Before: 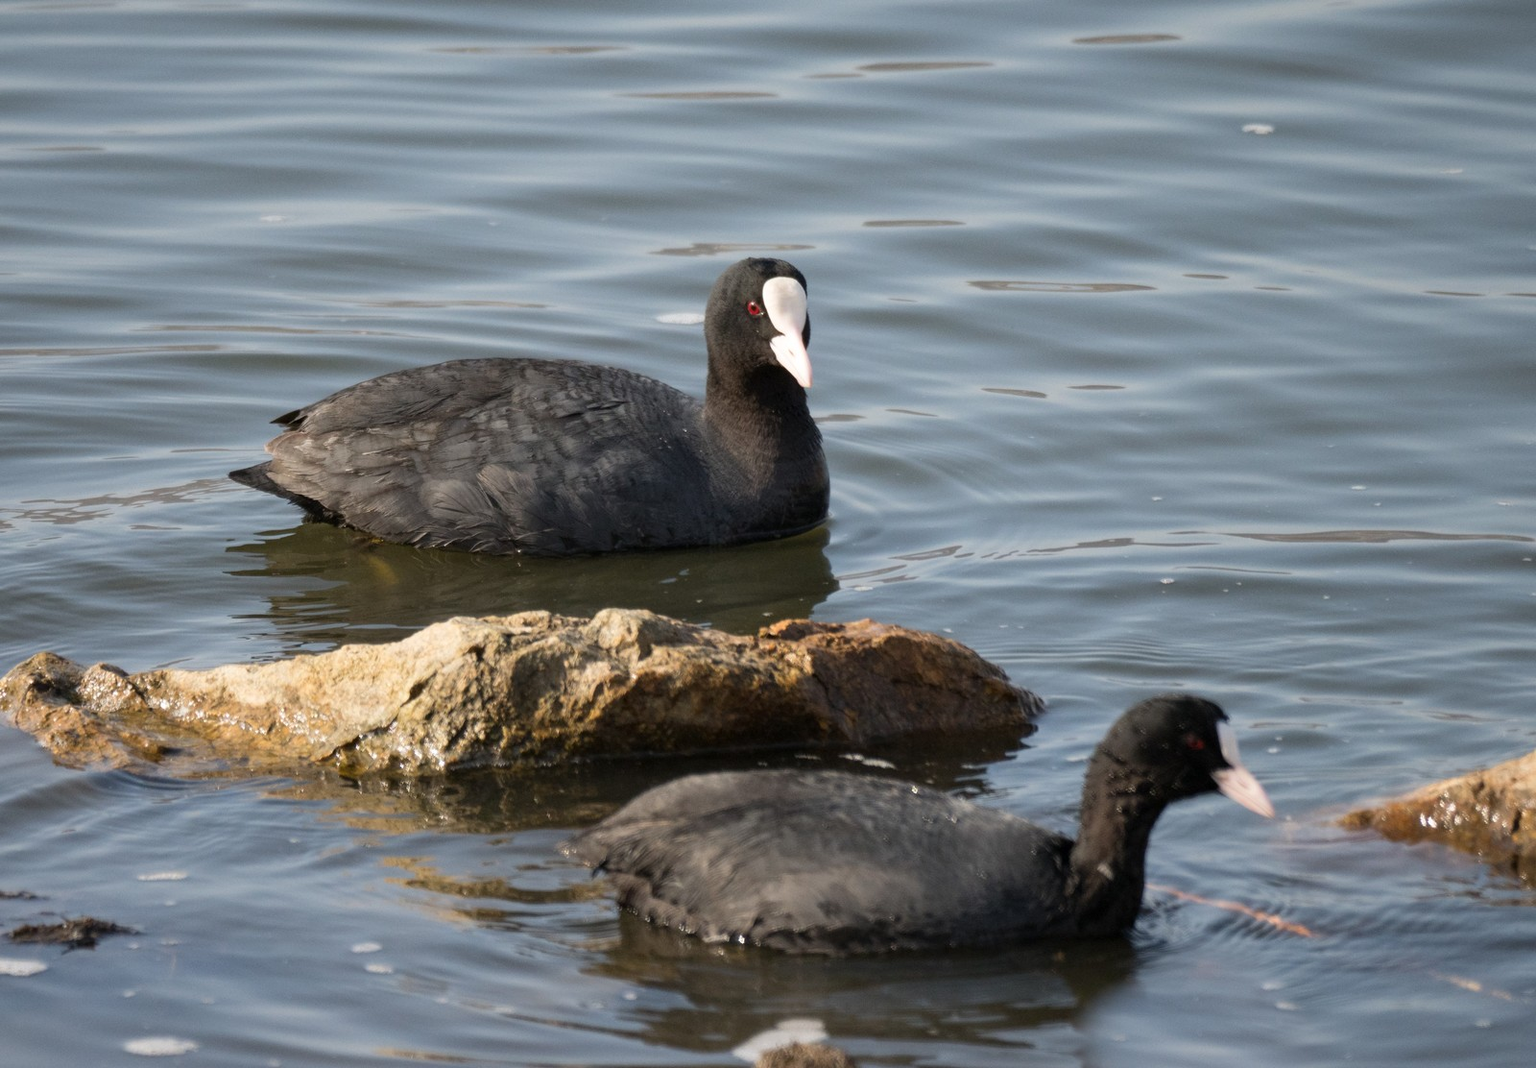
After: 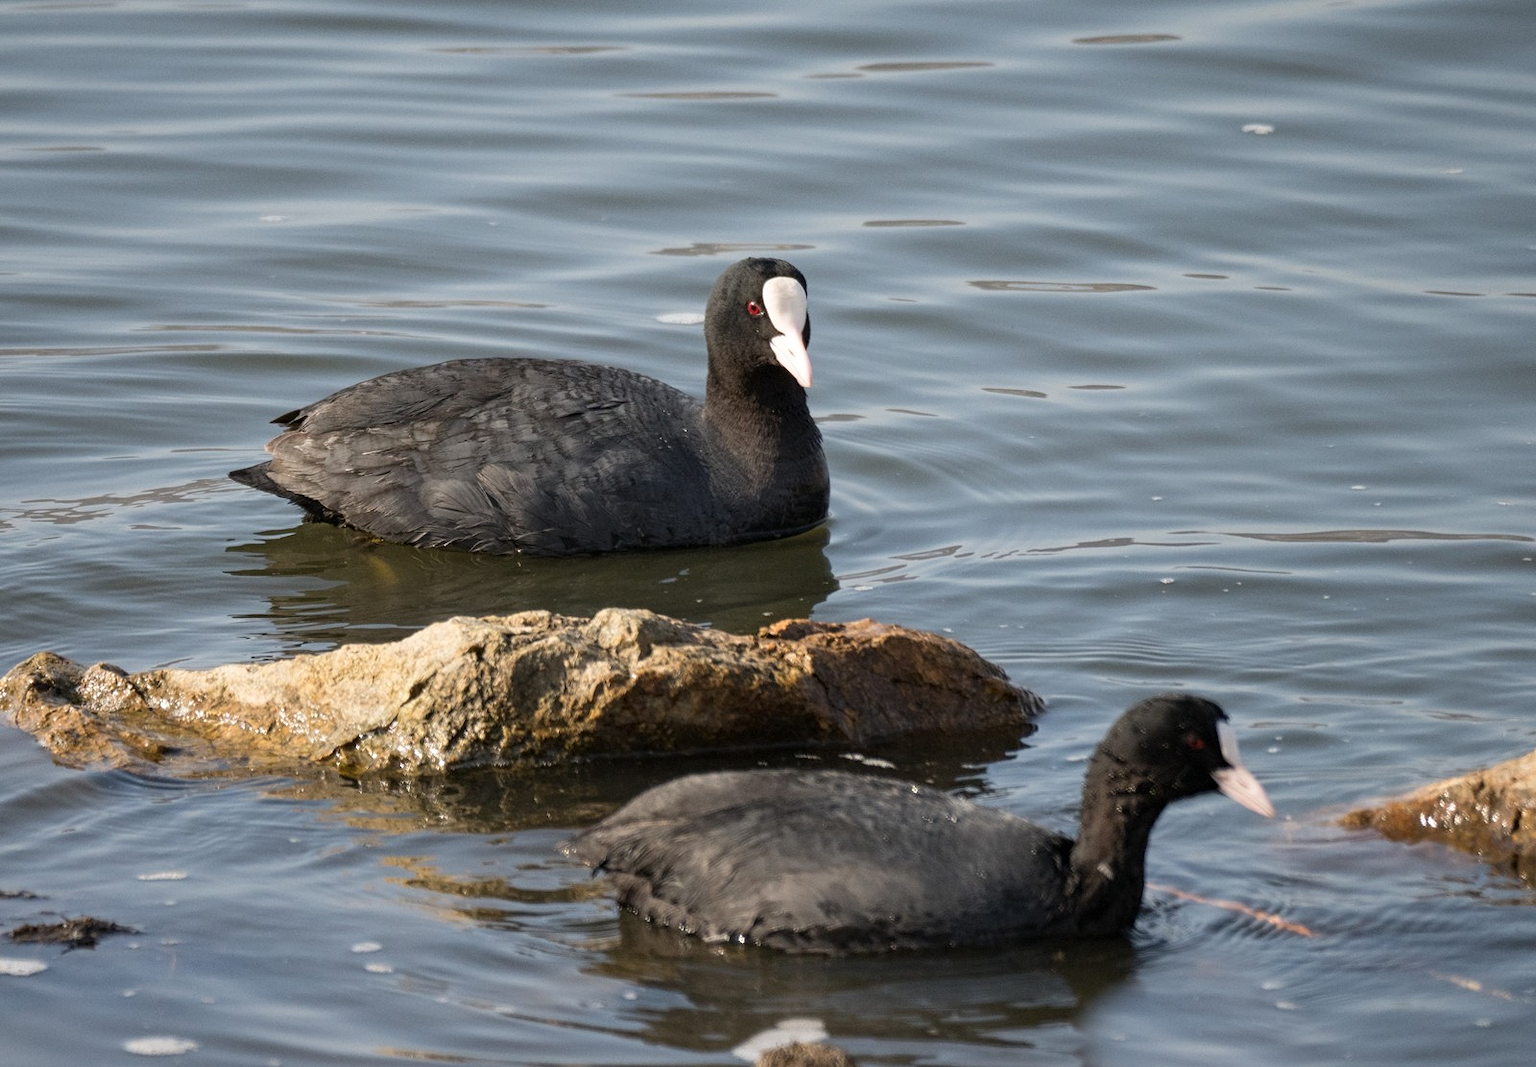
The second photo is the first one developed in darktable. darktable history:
contrast equalizer: y [[0.5, 0.5, 0.5, 0.512, 0.552, 0.62], [0.5 ×6], [0.5 ×4, 0.504, 0.553], [0 ×6], [0 ×6]]
